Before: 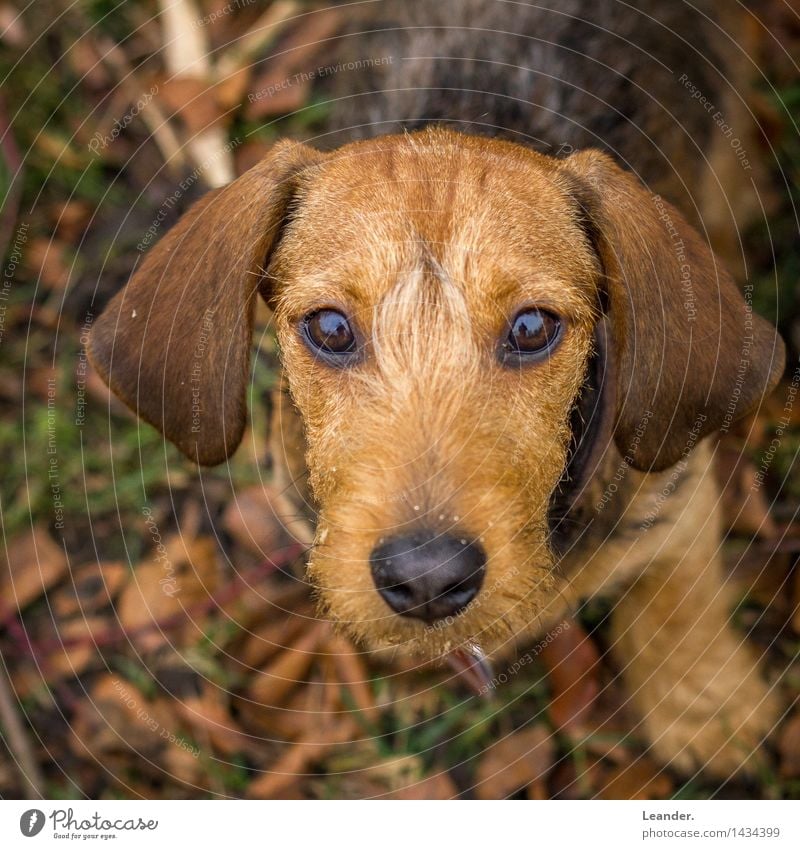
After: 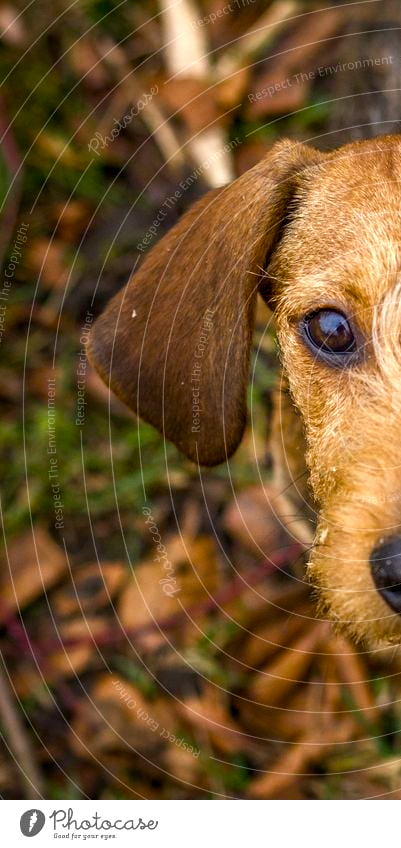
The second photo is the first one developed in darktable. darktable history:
color balance rgb: global offset › luminance -0.485%, linear chroma grading › shadows 31.326%, linear chroma grading › global chroma -1.901%, linear chroma grading › mid-tones 3.884%, perceptual saturation grading › global saturation -1.535%, perceptual saturation grading › highlights -7.76%, perceptual saturation grading › mid-tones 8.218%, perceptual saturation grading › shadows 4.344%, perceptual brilliance grading › global brilliance -18.613%, perceptual brilliance grading › highlights 28.962%, global vibrance 20%
crop and rotate: left 0.017%, top 0%, right 49.798%
